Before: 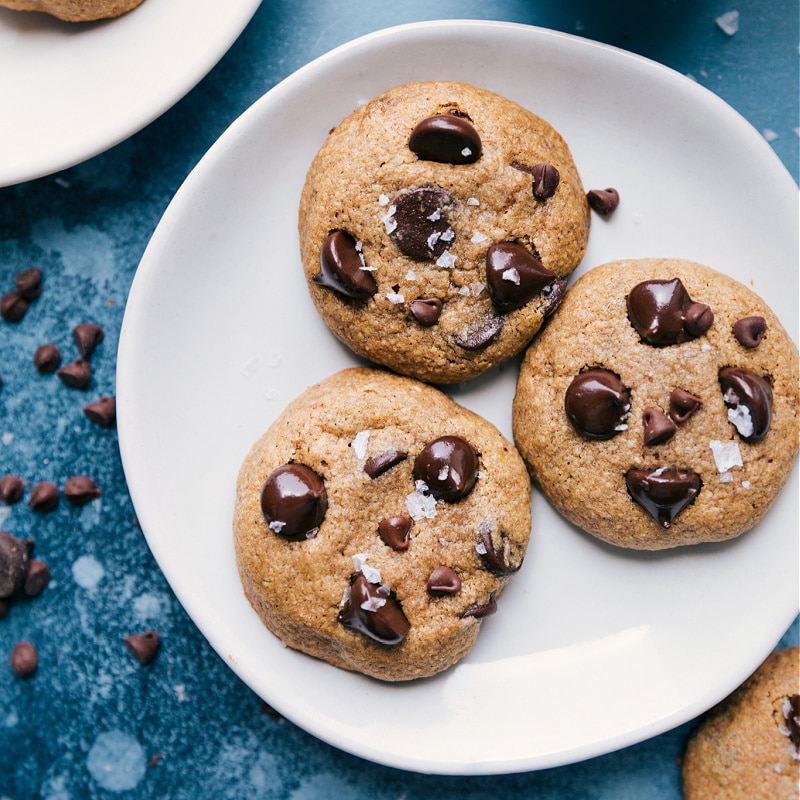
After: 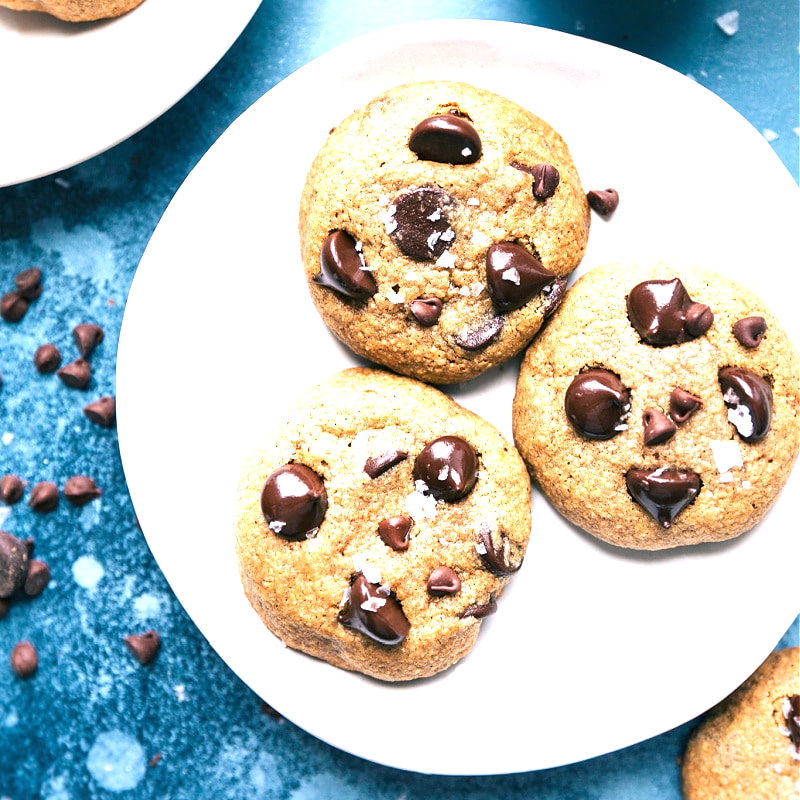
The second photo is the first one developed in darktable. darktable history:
exposure: black level correction 0, exposure 1.282 EV, compensate highlight preservation false
